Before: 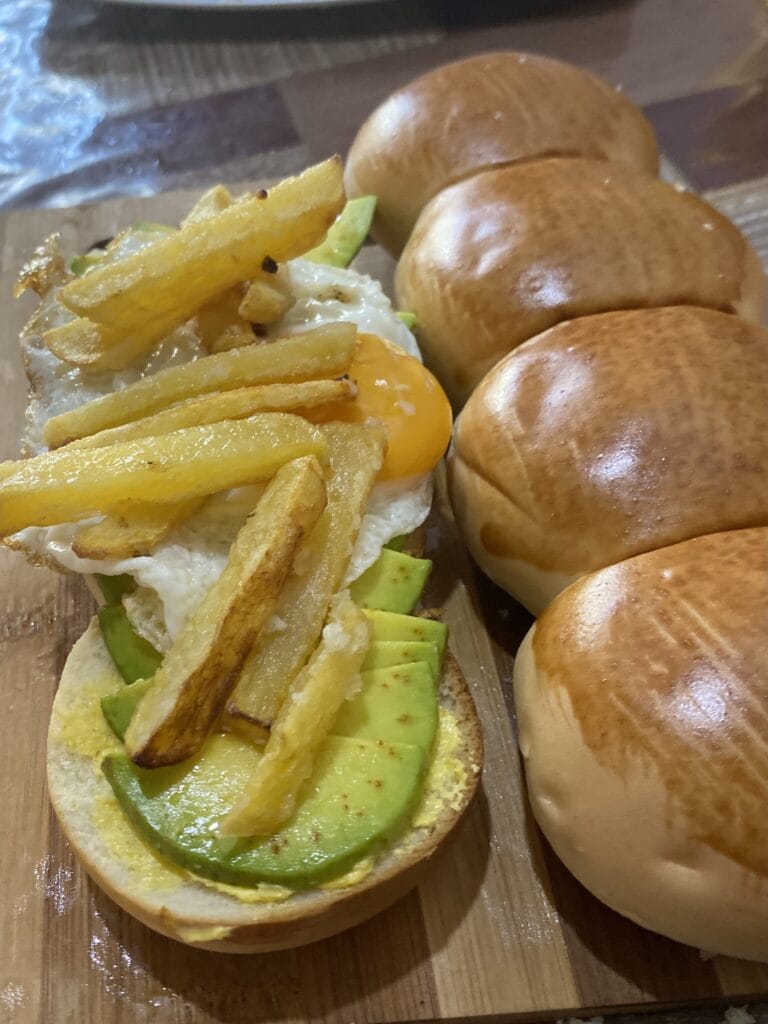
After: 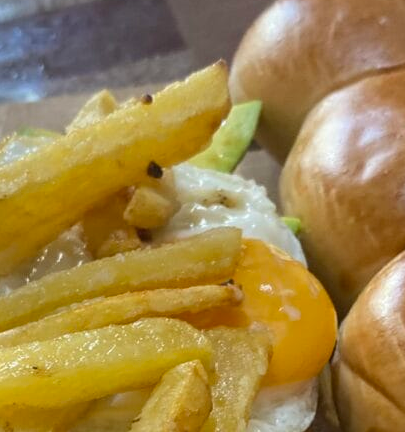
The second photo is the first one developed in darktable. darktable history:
crop: left 15.082%, top 9.311%, right 31.17%, bottom 48.432%
